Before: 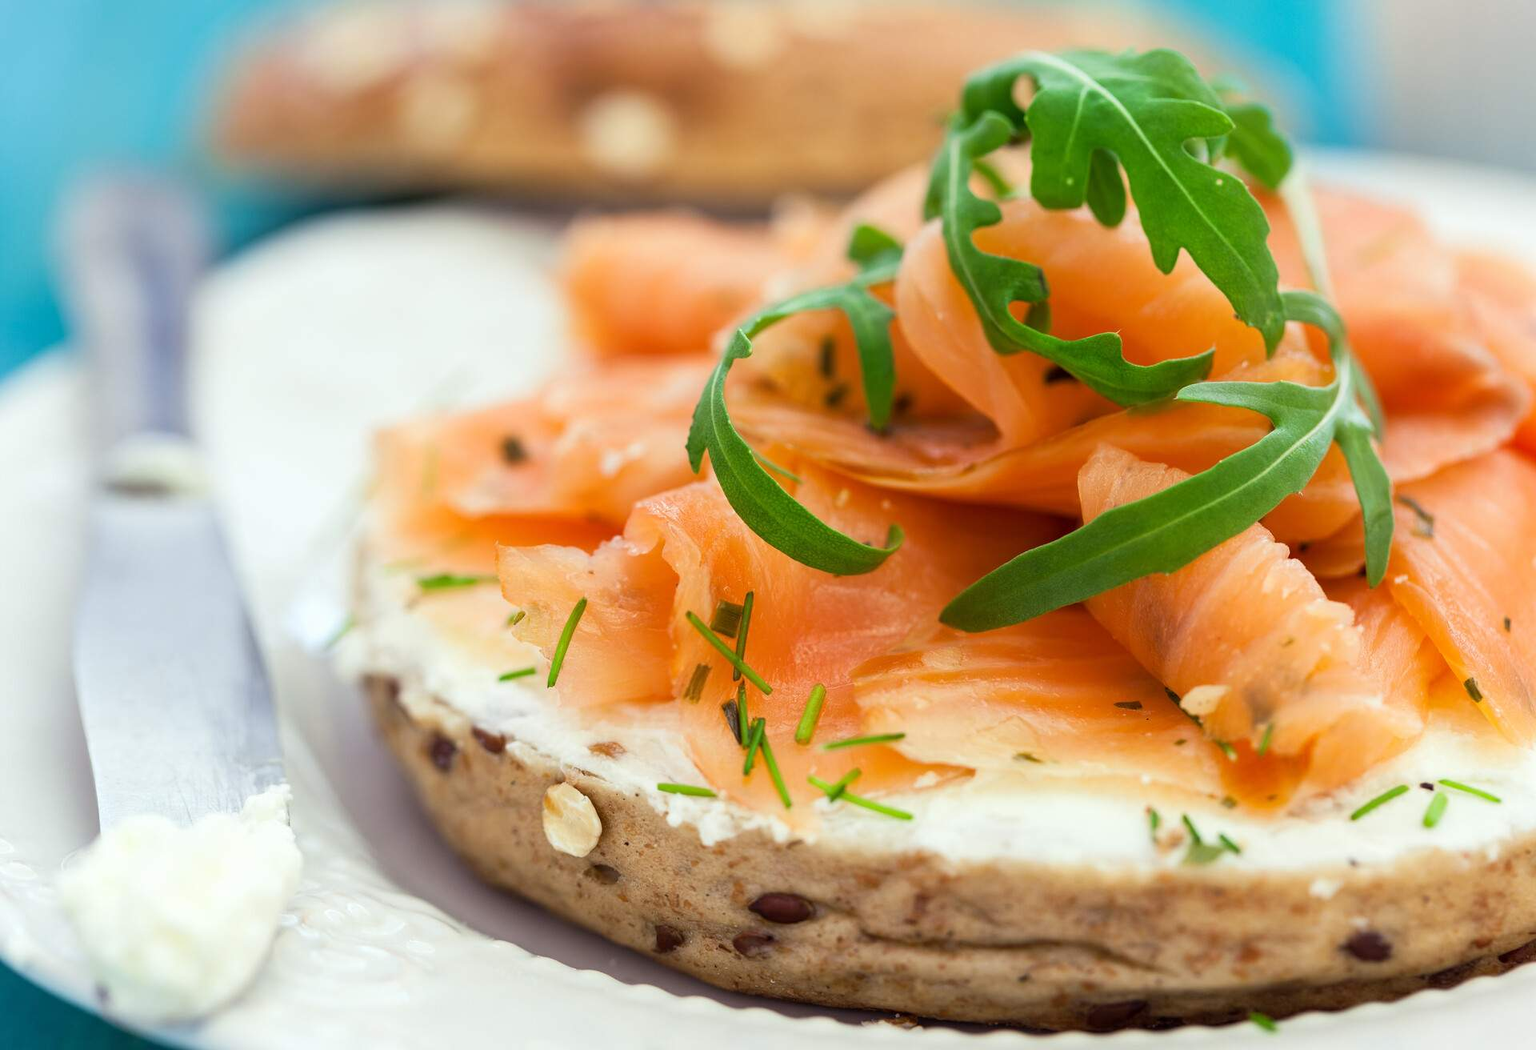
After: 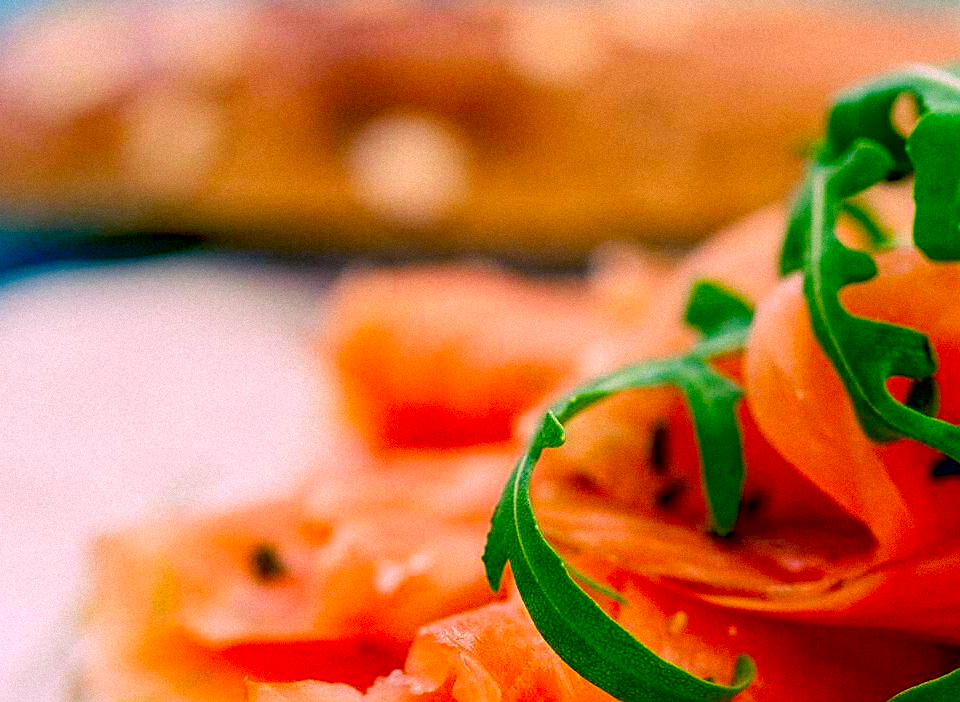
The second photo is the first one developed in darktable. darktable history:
exposure: black level correction 0.046, exposure -0.228 EV, compensate highlight preservation false
sharpen: on, module defaults
crop: left 19.556%, right 30.401%, bottom 46.458%
contrast brightness saturation: contrast 0.04, saturation 0.07
color correction: highlights a* 17.03, highlights b* 0.205, shadows a* -15.38, shadows b* -14.56, saturation 1.5
local contrast: on, module defaults
grain: mid-tones bias 0%
